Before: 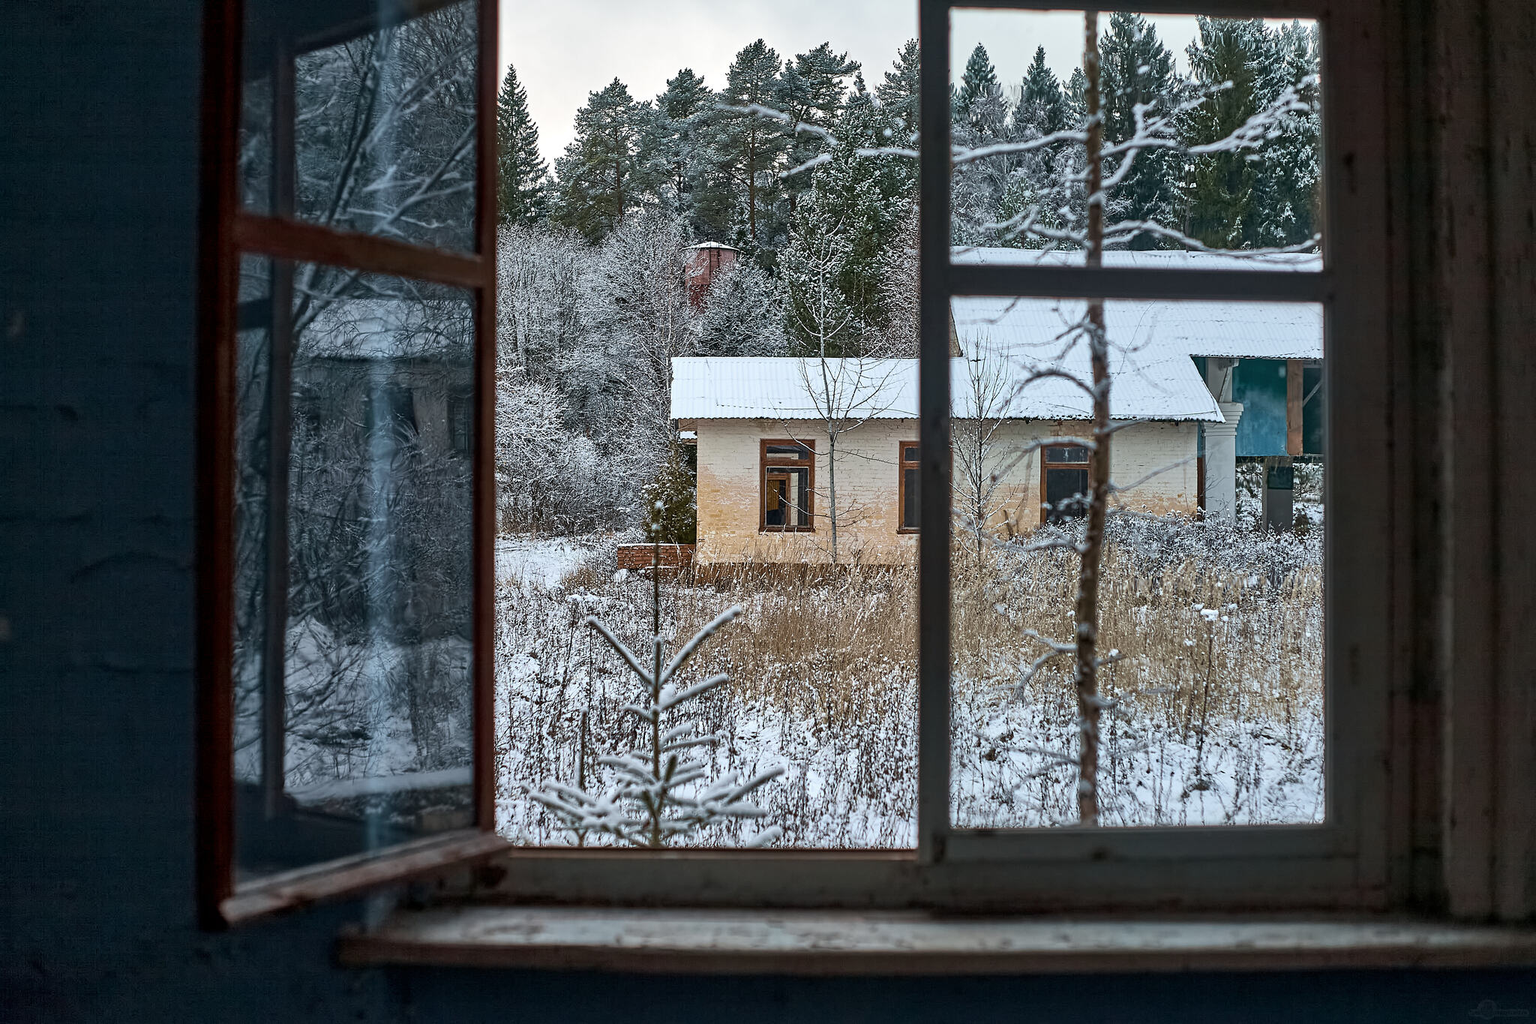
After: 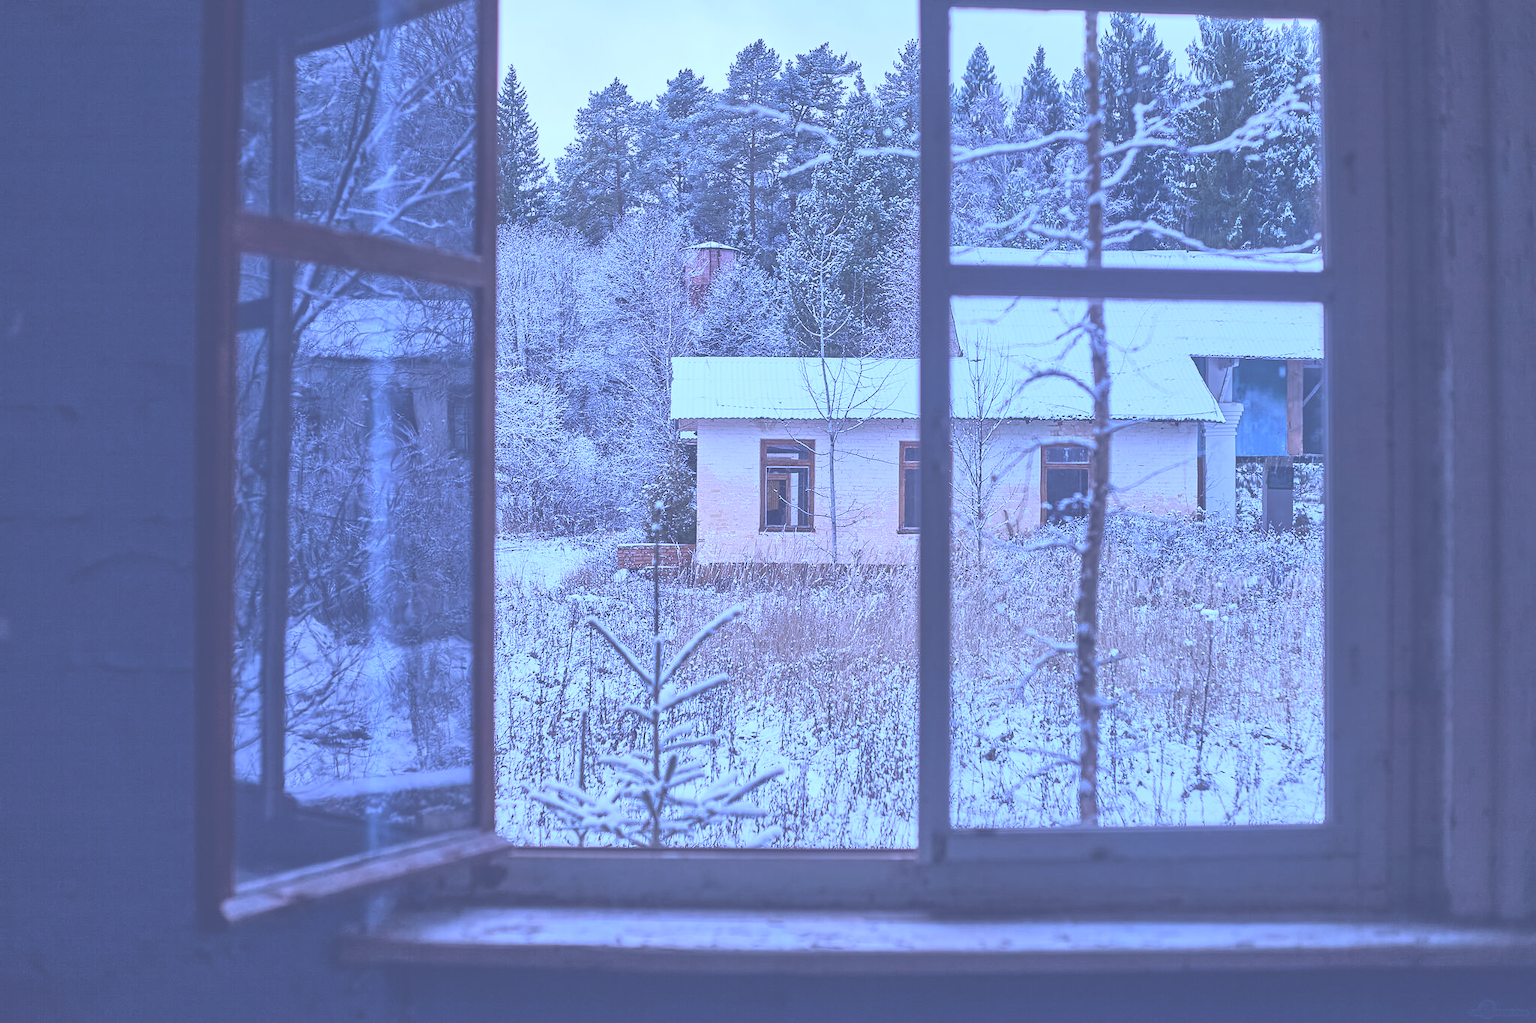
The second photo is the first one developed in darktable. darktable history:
global tonemap: drago (0.7, 100)
color calibration: output R [1.063, -0.012, -0.003, 0], output B [-0.079, 0.047, 1, 0], illuminant custom, x 0.46, y 0.43, temperature 2642.66 K
exposure: black level correction -0.036, exposure -0.497 EV, compensate highlight preservation false
